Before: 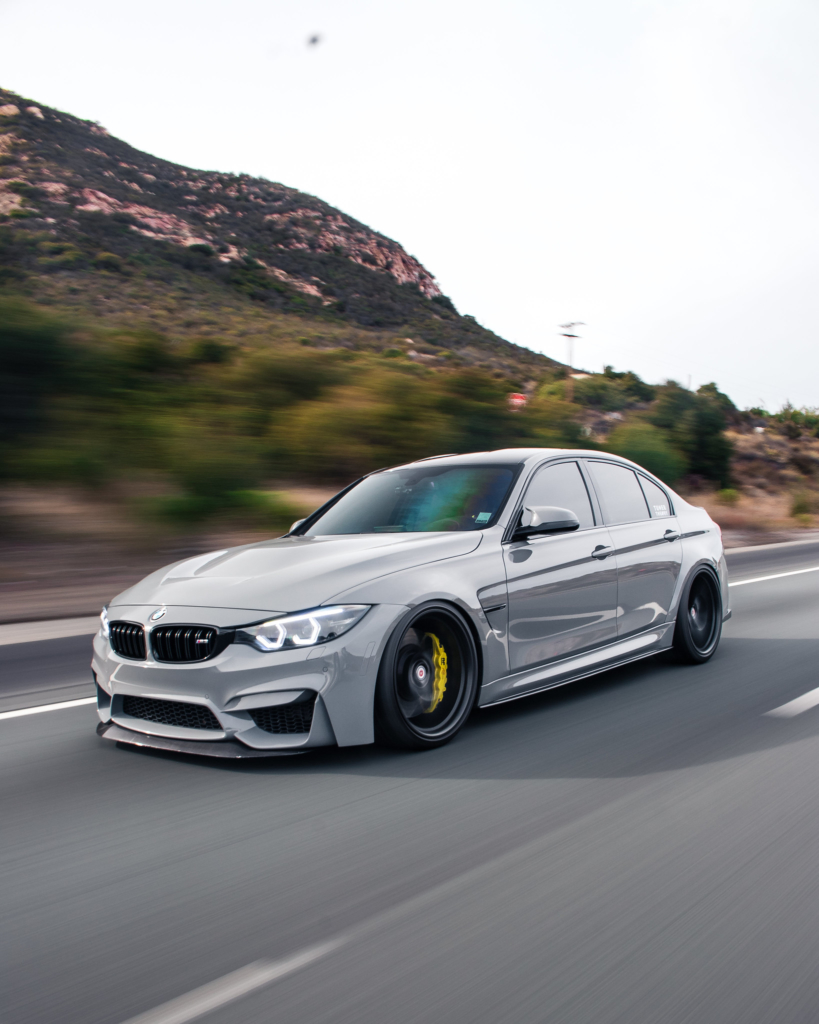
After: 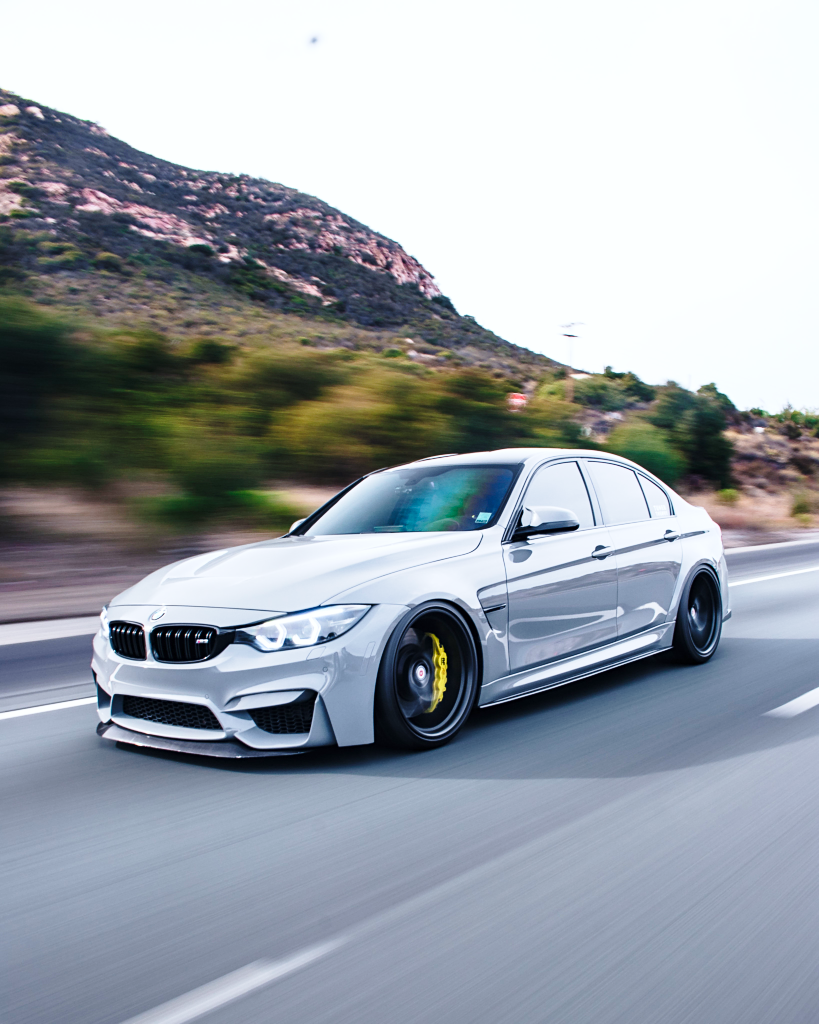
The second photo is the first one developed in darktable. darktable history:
sharpen: amount 0.202
base curve: curves: ch0 [(0, 0) (0.028, 0.03) (0.121, 0.232) (0.46, 0.748) (0.859, 0.968) (1, 1)], preserve colors none
color calibration: illuminant as shot in camera, x 0.369, y 0.376, temperature 4329.06 K
